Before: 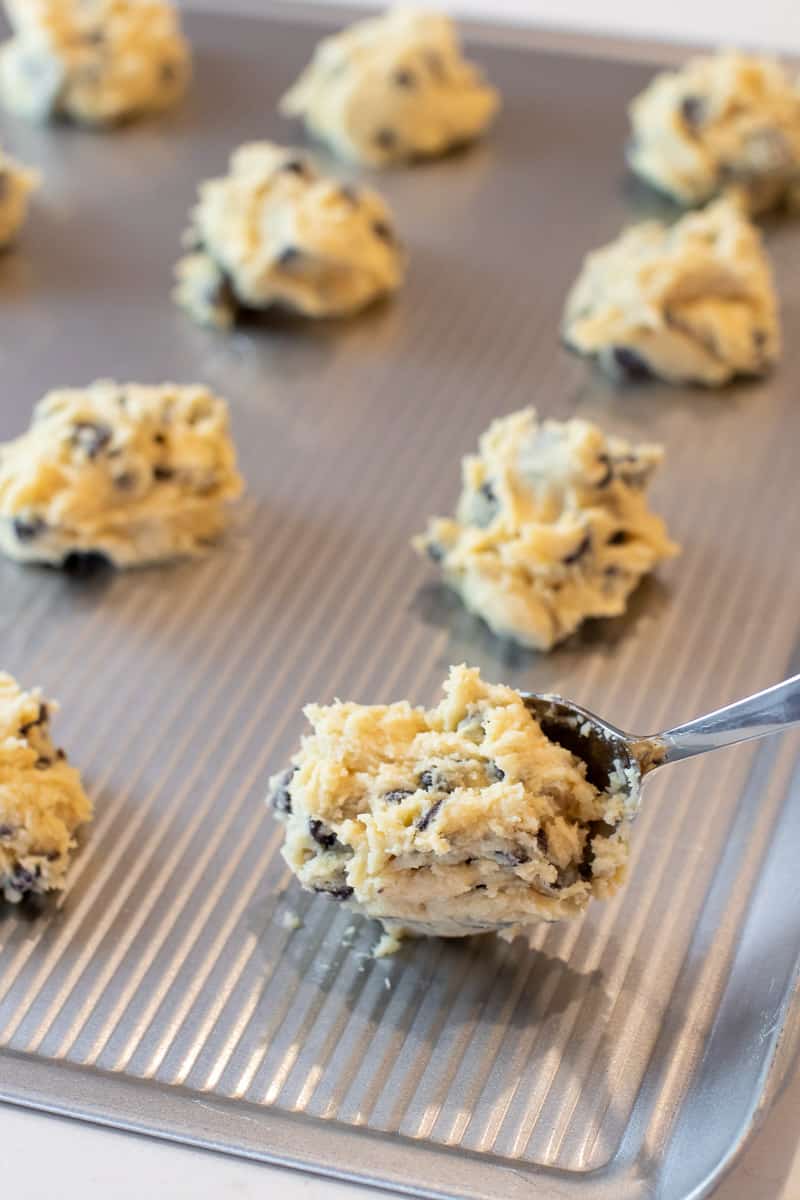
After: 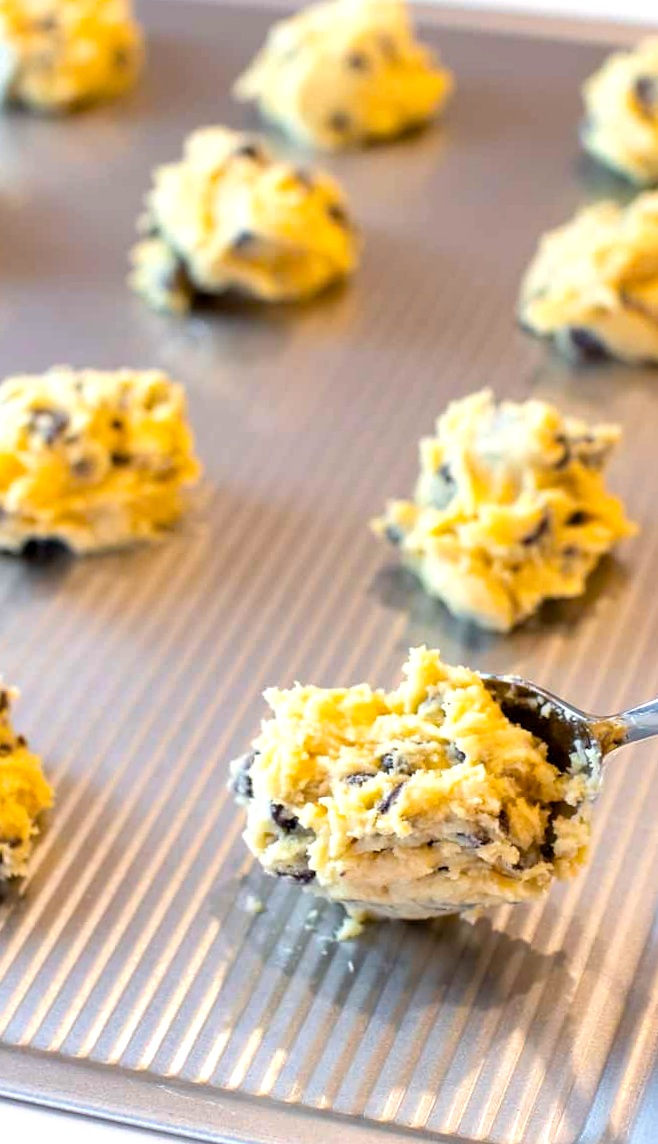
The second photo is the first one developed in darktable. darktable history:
color balance rgb: power › hue 61.82°, perceptual saturation grading › global saturation 30.518%, global vibrance 20%
exposure: black level correction 0.001, exposure 0.498 EV, compensate exposure bias true, compensate highlight preservation false
crop and rotate: angle 0.637°, left 4.394%, top 0.676%, right 11.88%, bottom 2.402%
